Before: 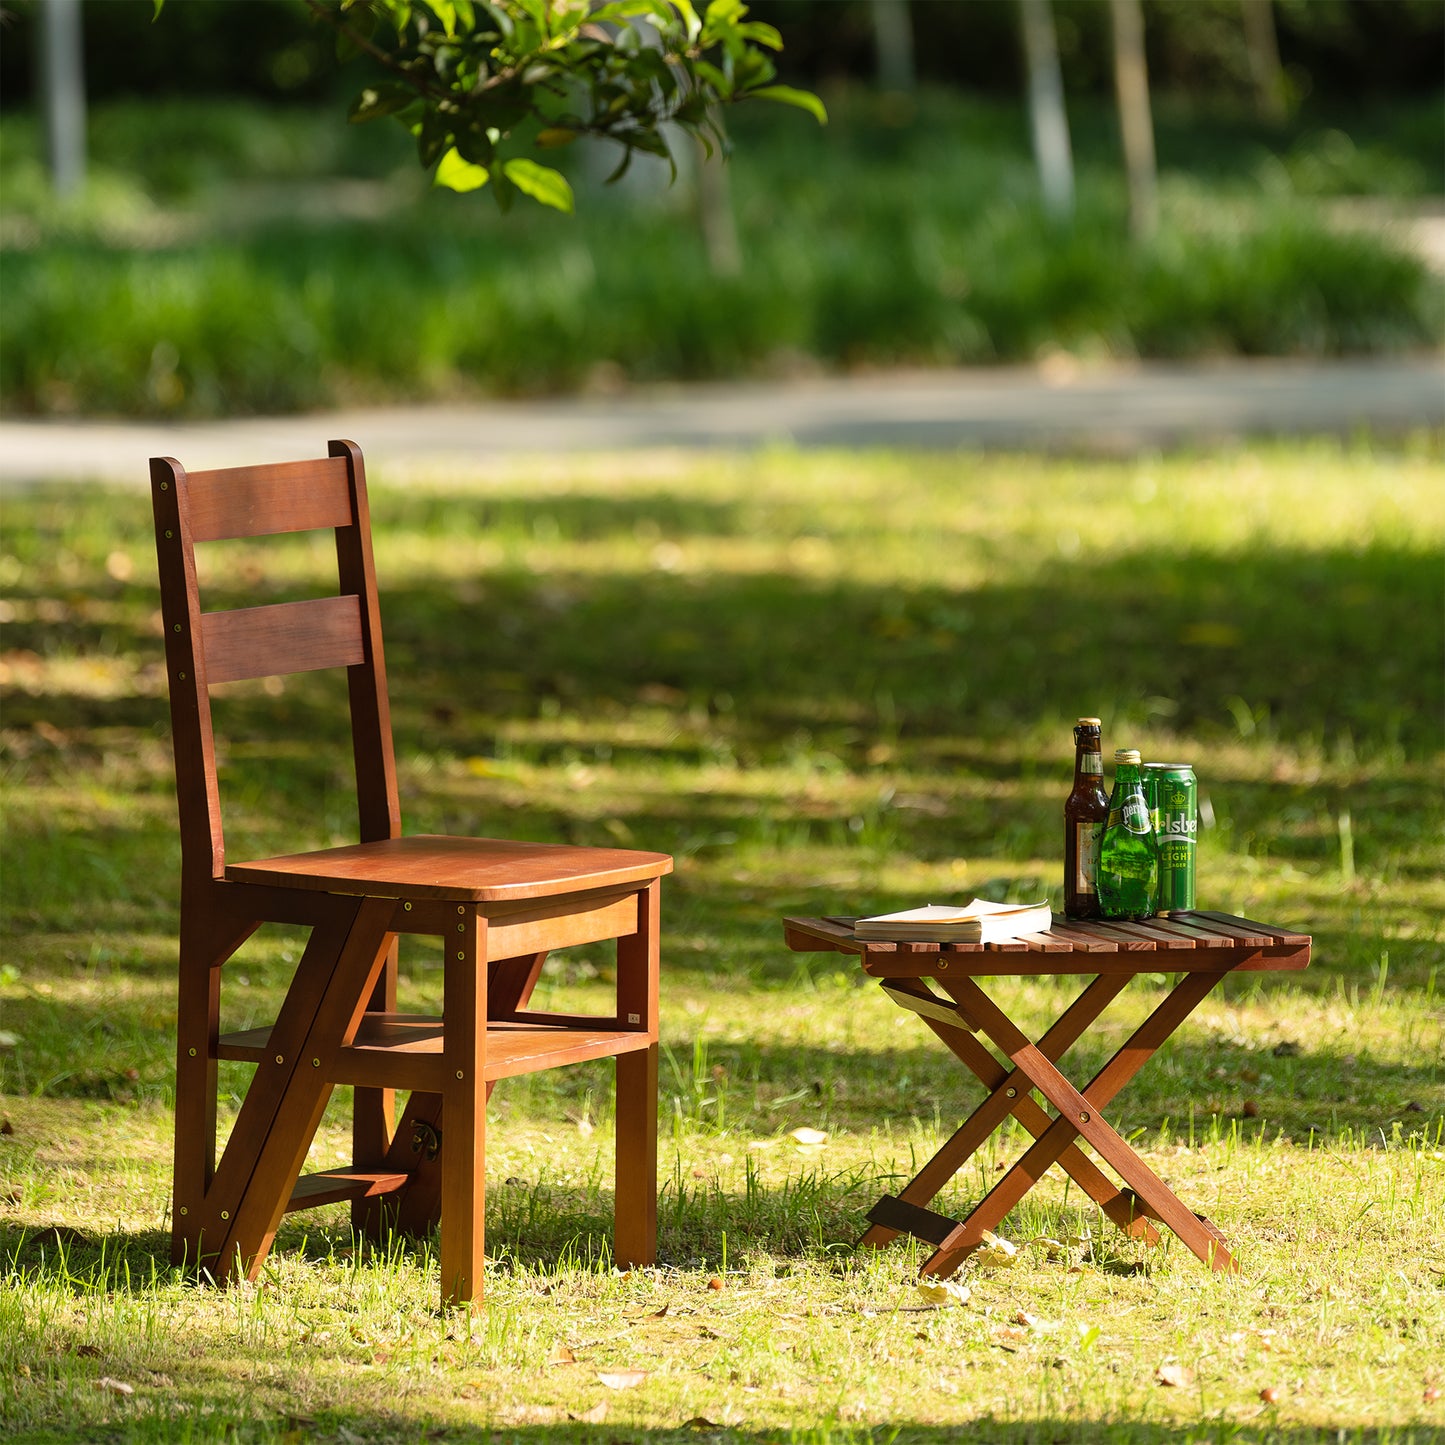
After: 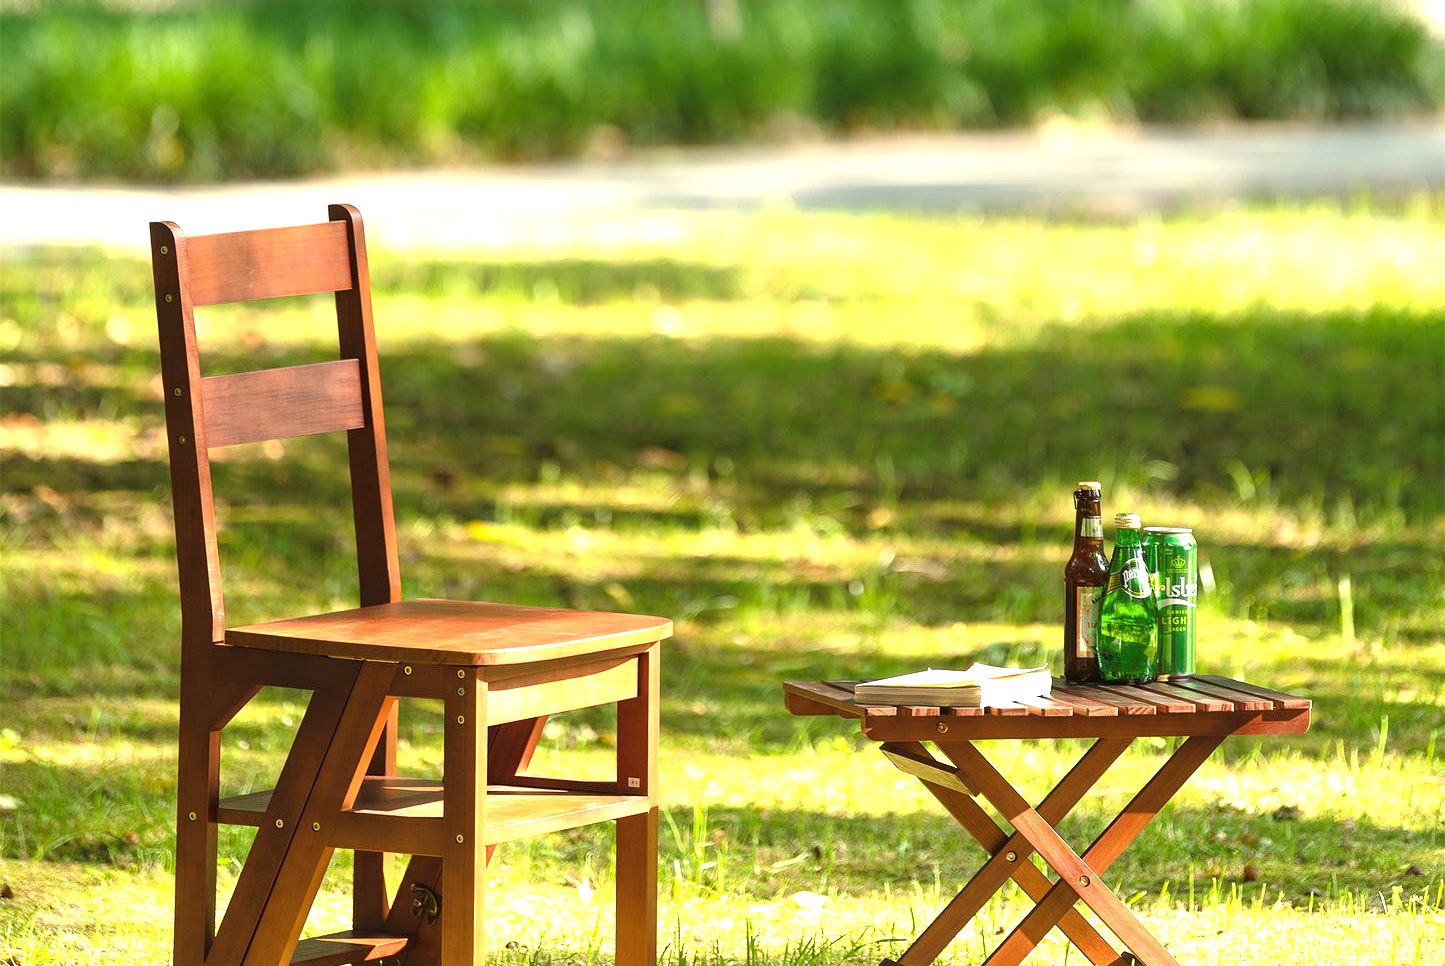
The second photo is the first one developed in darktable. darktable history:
crop: top 16.343%, bottom 16.775%
exposure: black level correction 0, exposure 1.279 EV, compensate highlight preservation false
